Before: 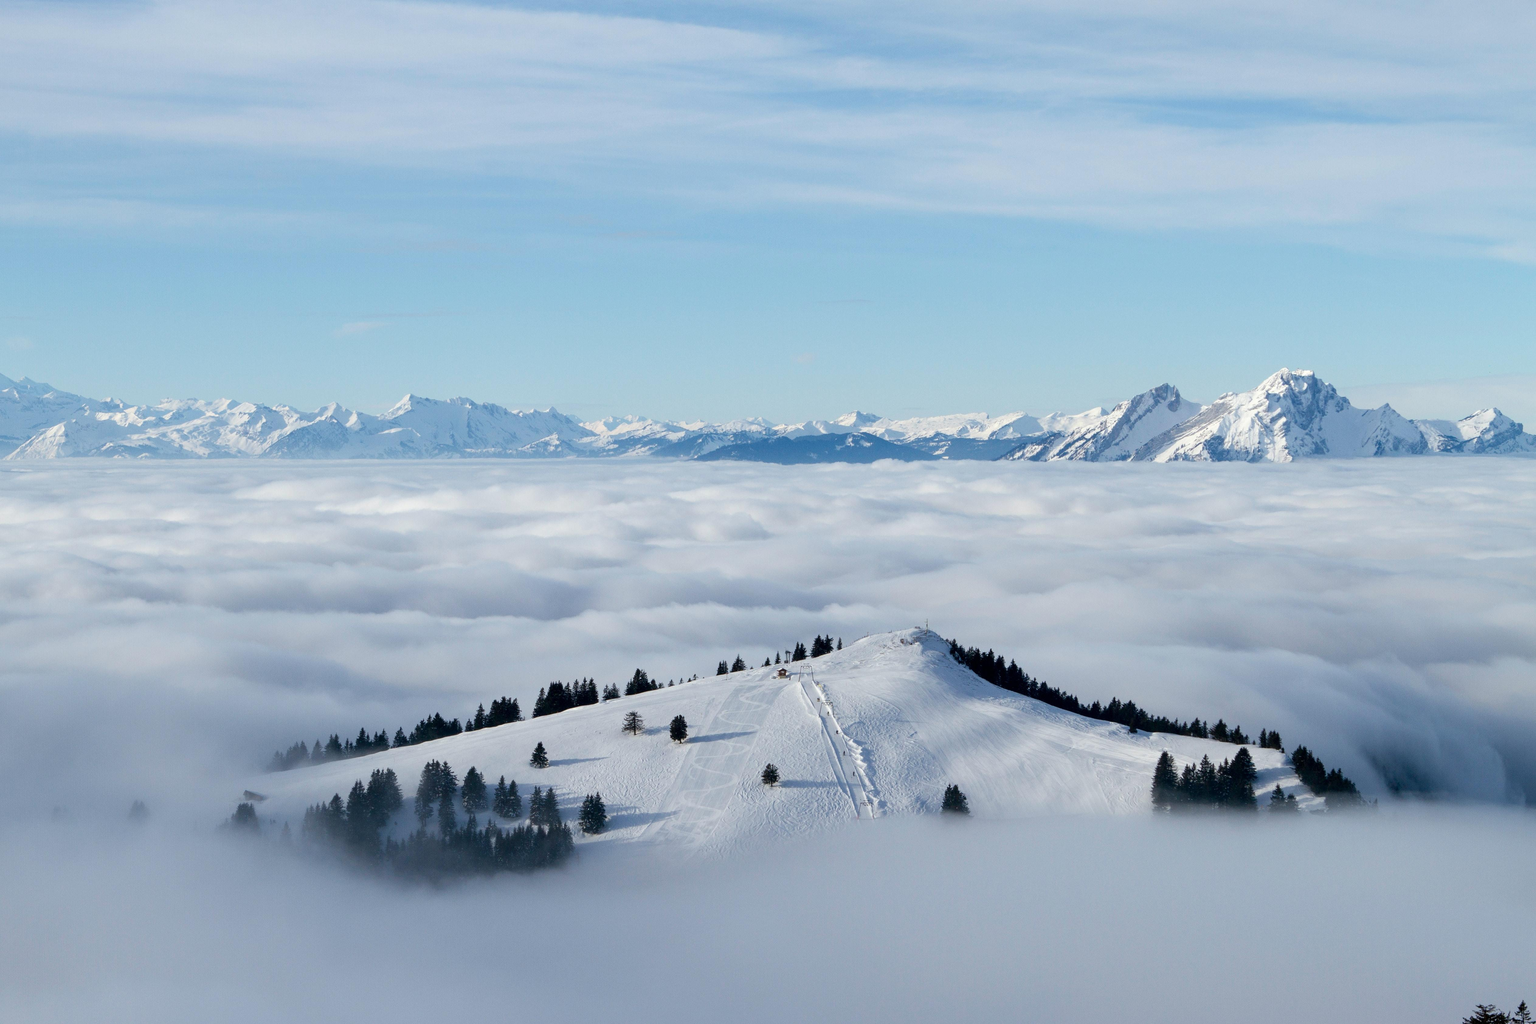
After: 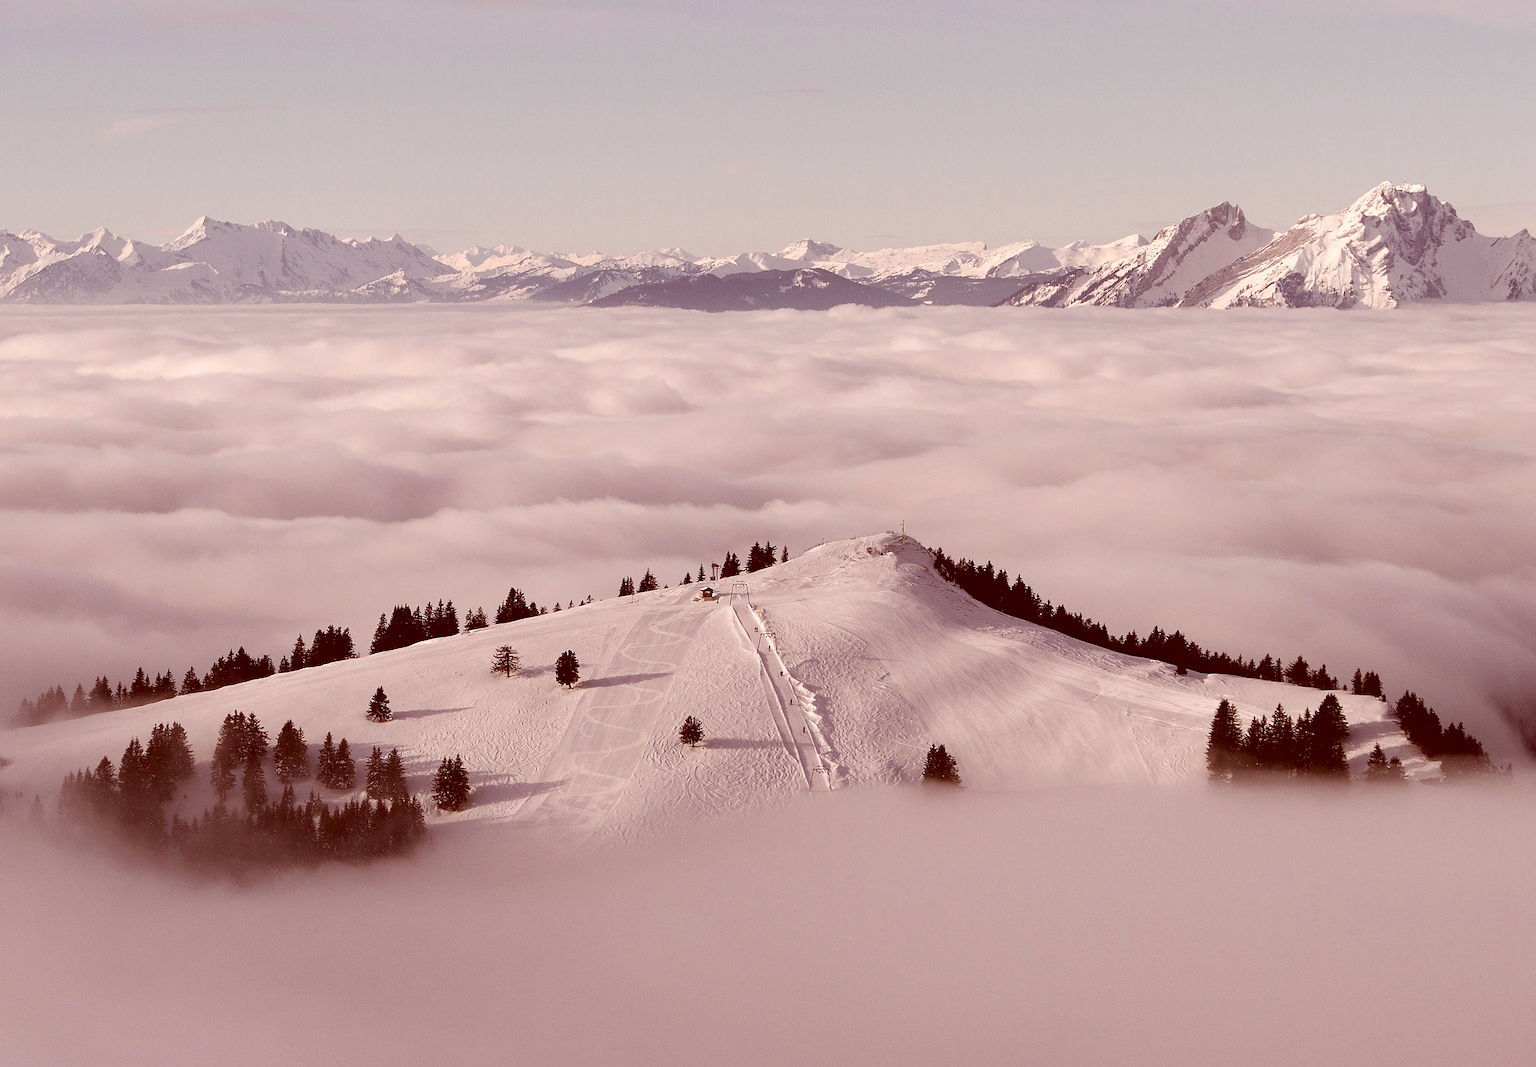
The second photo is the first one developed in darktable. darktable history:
crop: left 16.871%, top 22.857%, right 9.116%
sharpen: radius 1.4, amount 1.25, threshold 0.7
color correction: highlights a* 9.03, highlights b* 8.71, shadows a* 40, shadows b* 40, saturation 0.8
